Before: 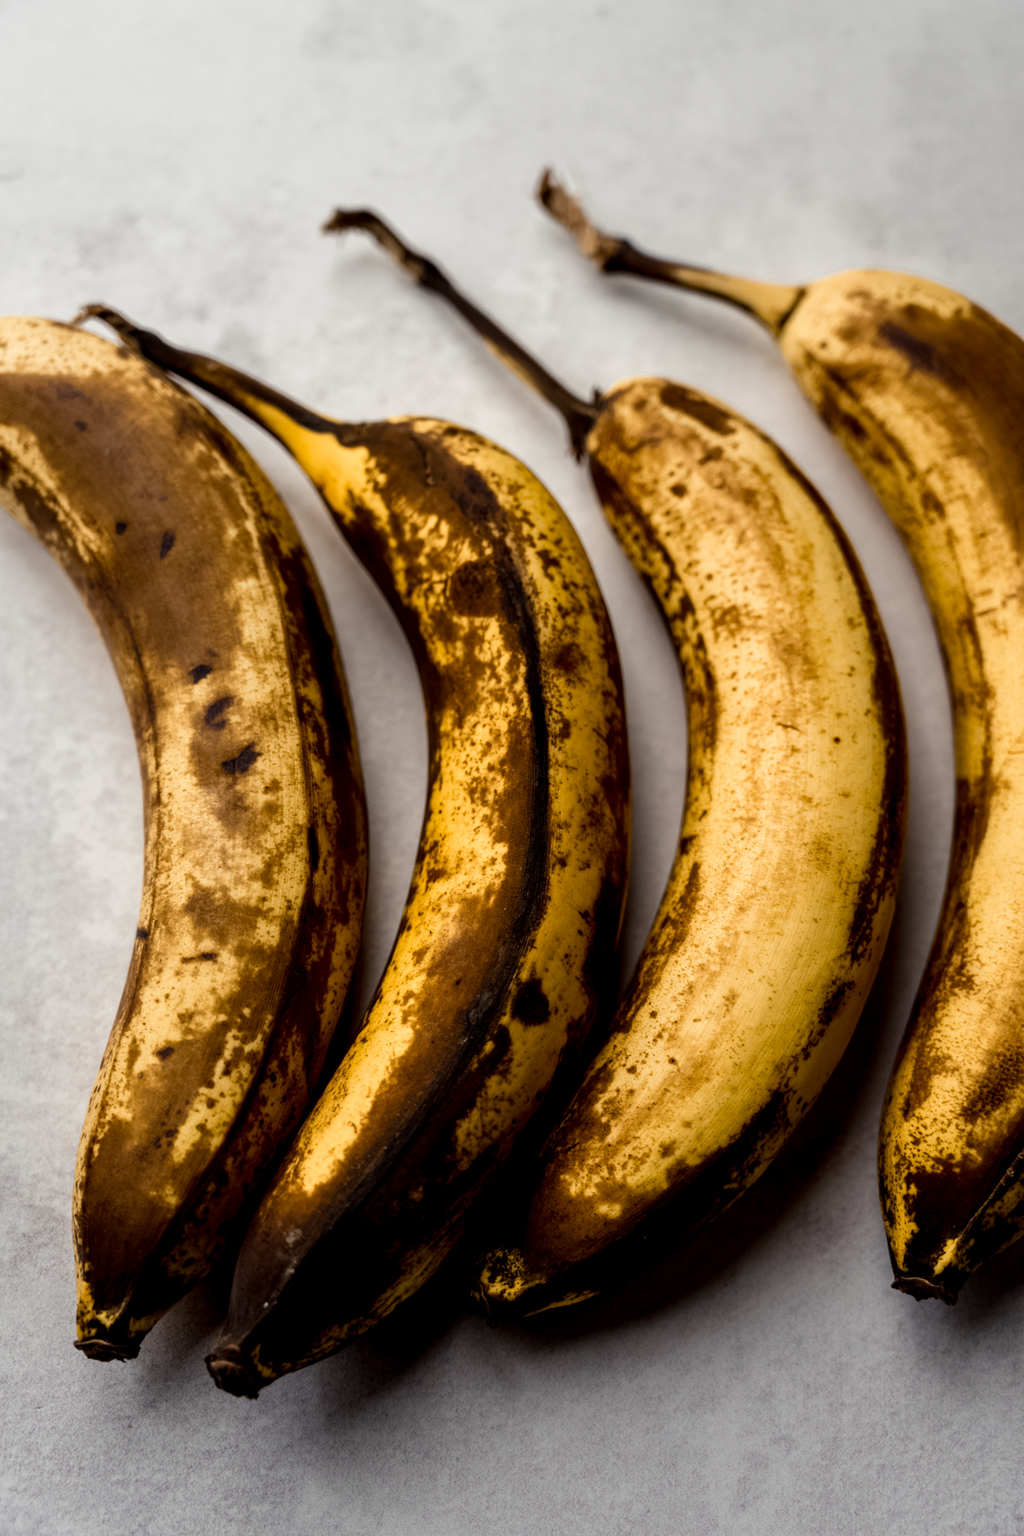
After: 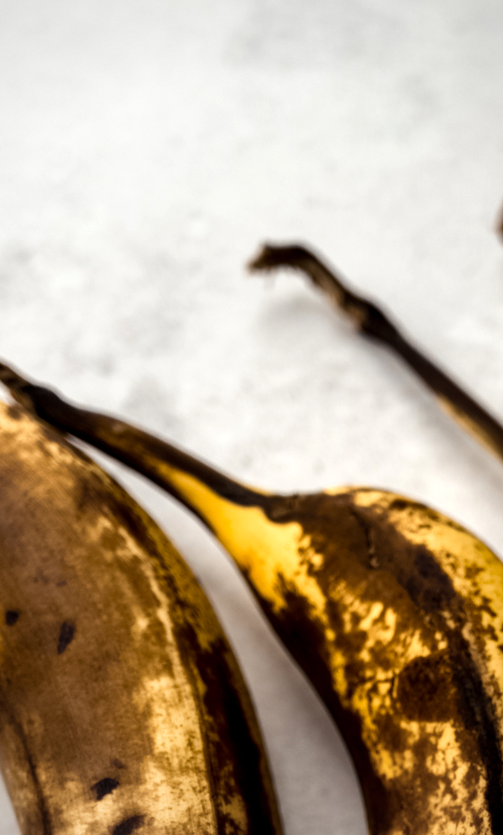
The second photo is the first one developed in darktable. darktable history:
crop and rotate: left 10.907%, top 0.091%, right 47.137%, bottom 53.497%
tone equalizer: -8 EV -0.429 EV, -7 EV -0.425 EV, -6 EV -0.365 EV, -5 EV -0.207 EV, -3 EV 0.197 EV, -2 EV 0.305 EV, -1 EV 0.4 EV, +0 EV 0.406 EV, edges refinement/feathering 500, mask exposure compensation -1.57 EV, preserve details no
vignetting: fall-off radius 60.53%, brightness -0.398, saturation -0.309, unbound false
